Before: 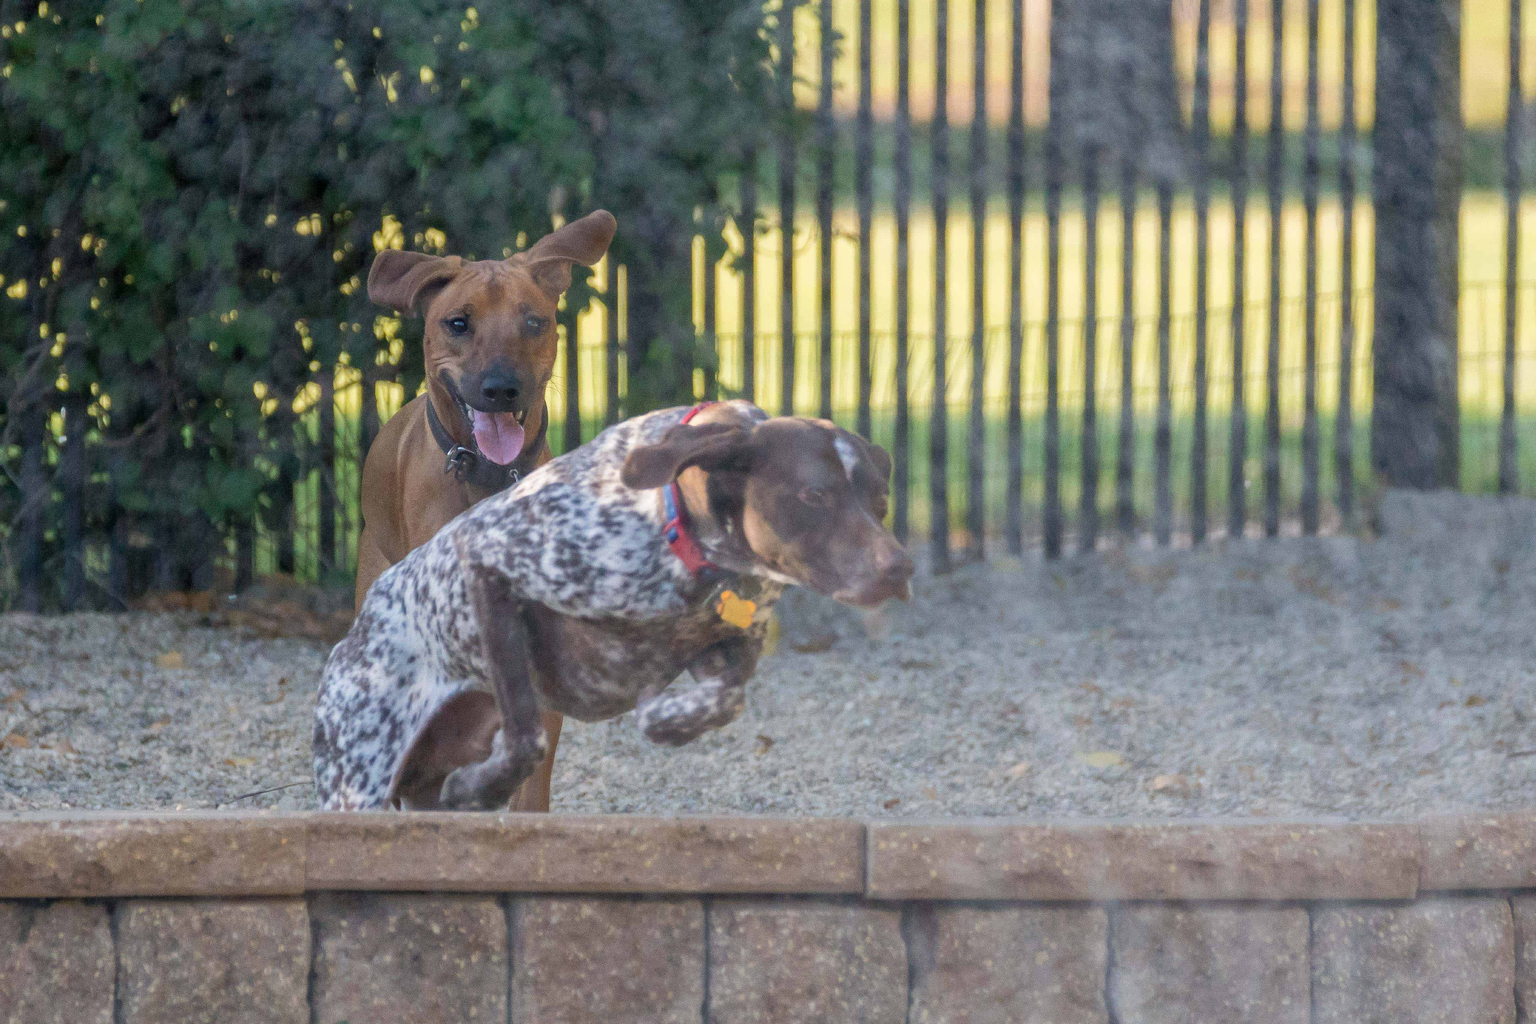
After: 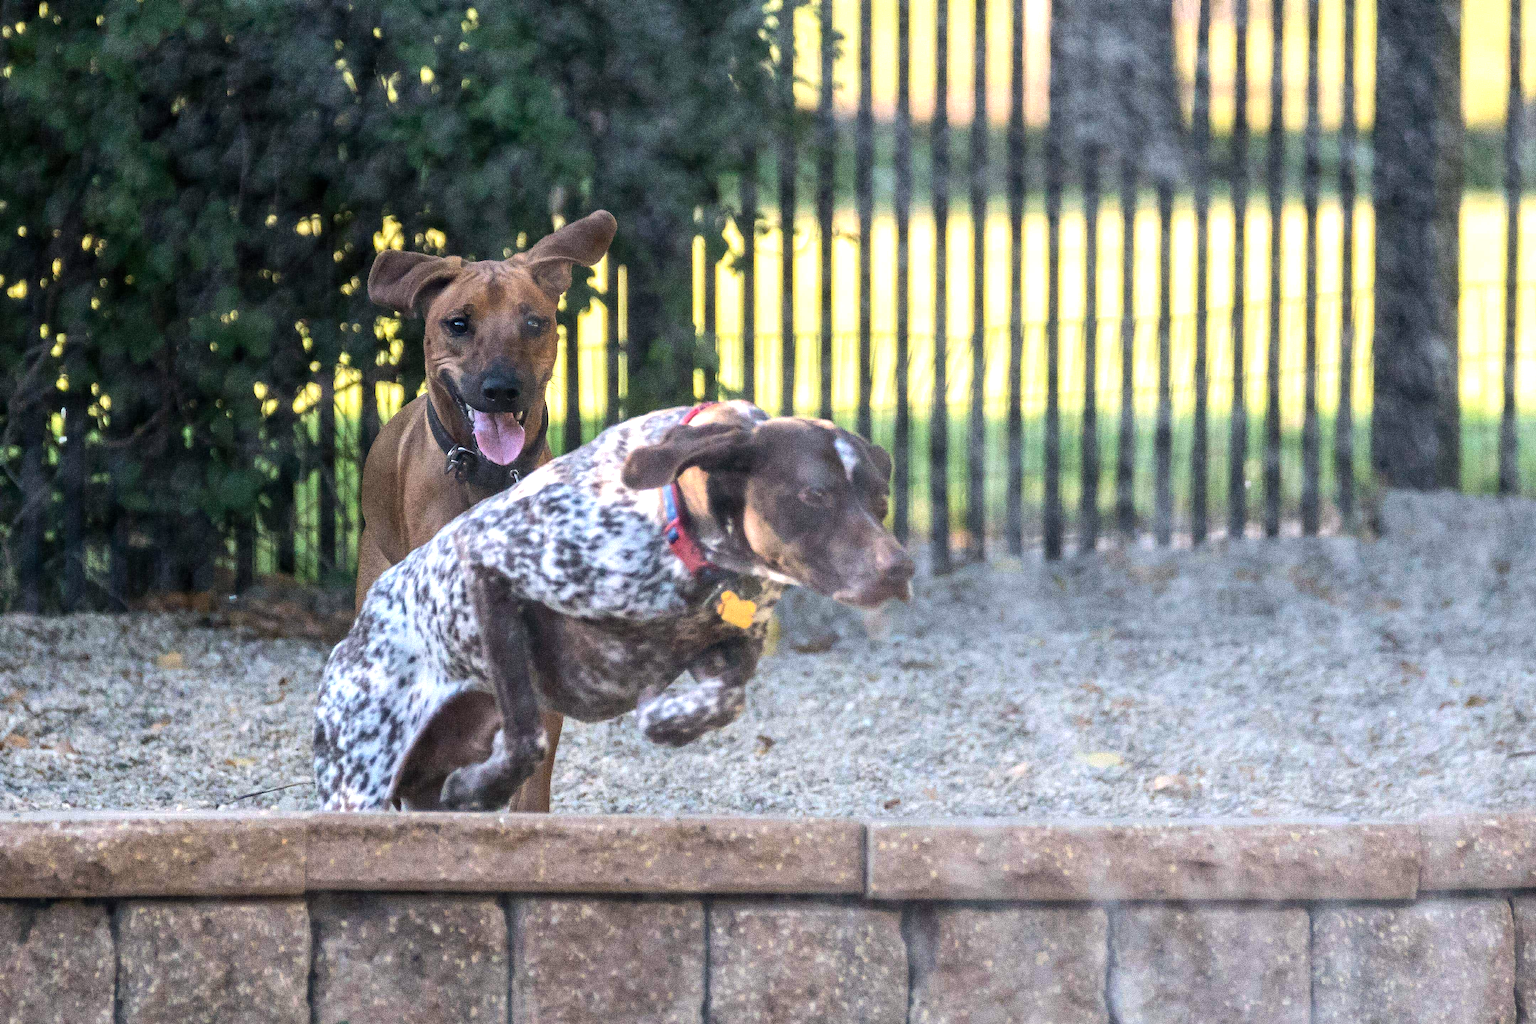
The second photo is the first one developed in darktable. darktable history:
haze removal: compatibility mode true, adaptive false
tone equalizer: -8 EV -1.05 EV, -7 EV -0.987 EV, -6 EV -0.869 EV, -5 EV -0.577 EV, -3 EV 0.583 EV, -2 EV 0.887 EV, -1 EV 0.985 EV, +0 EV 1.08 EV, edges refinement/feathering 500, mask exposure compensation -1.57 EV, preserve details no
